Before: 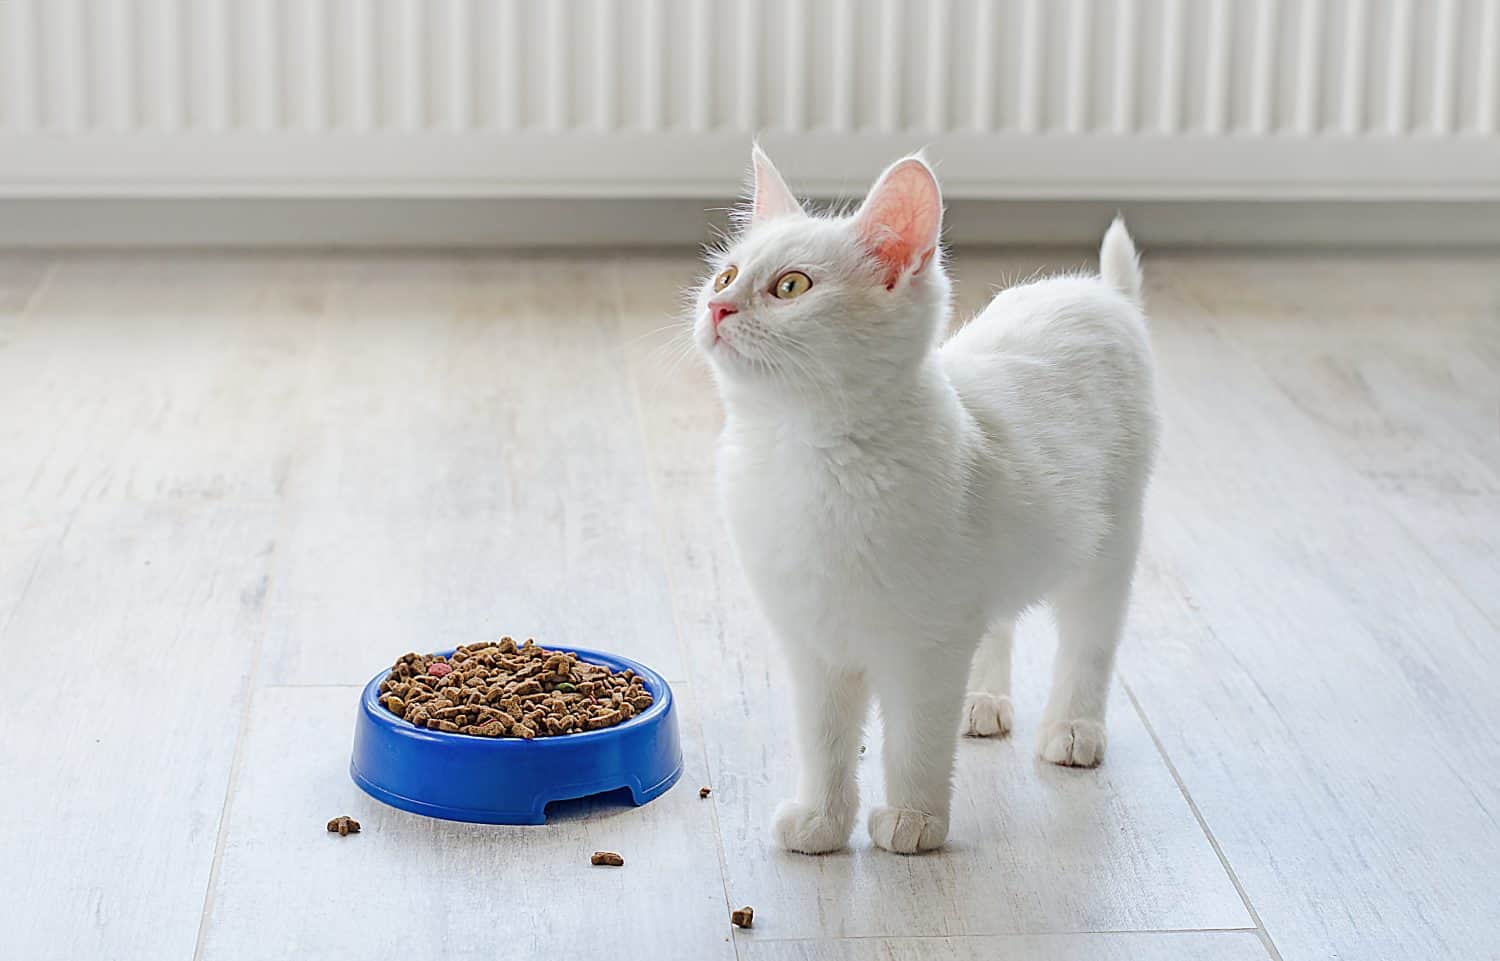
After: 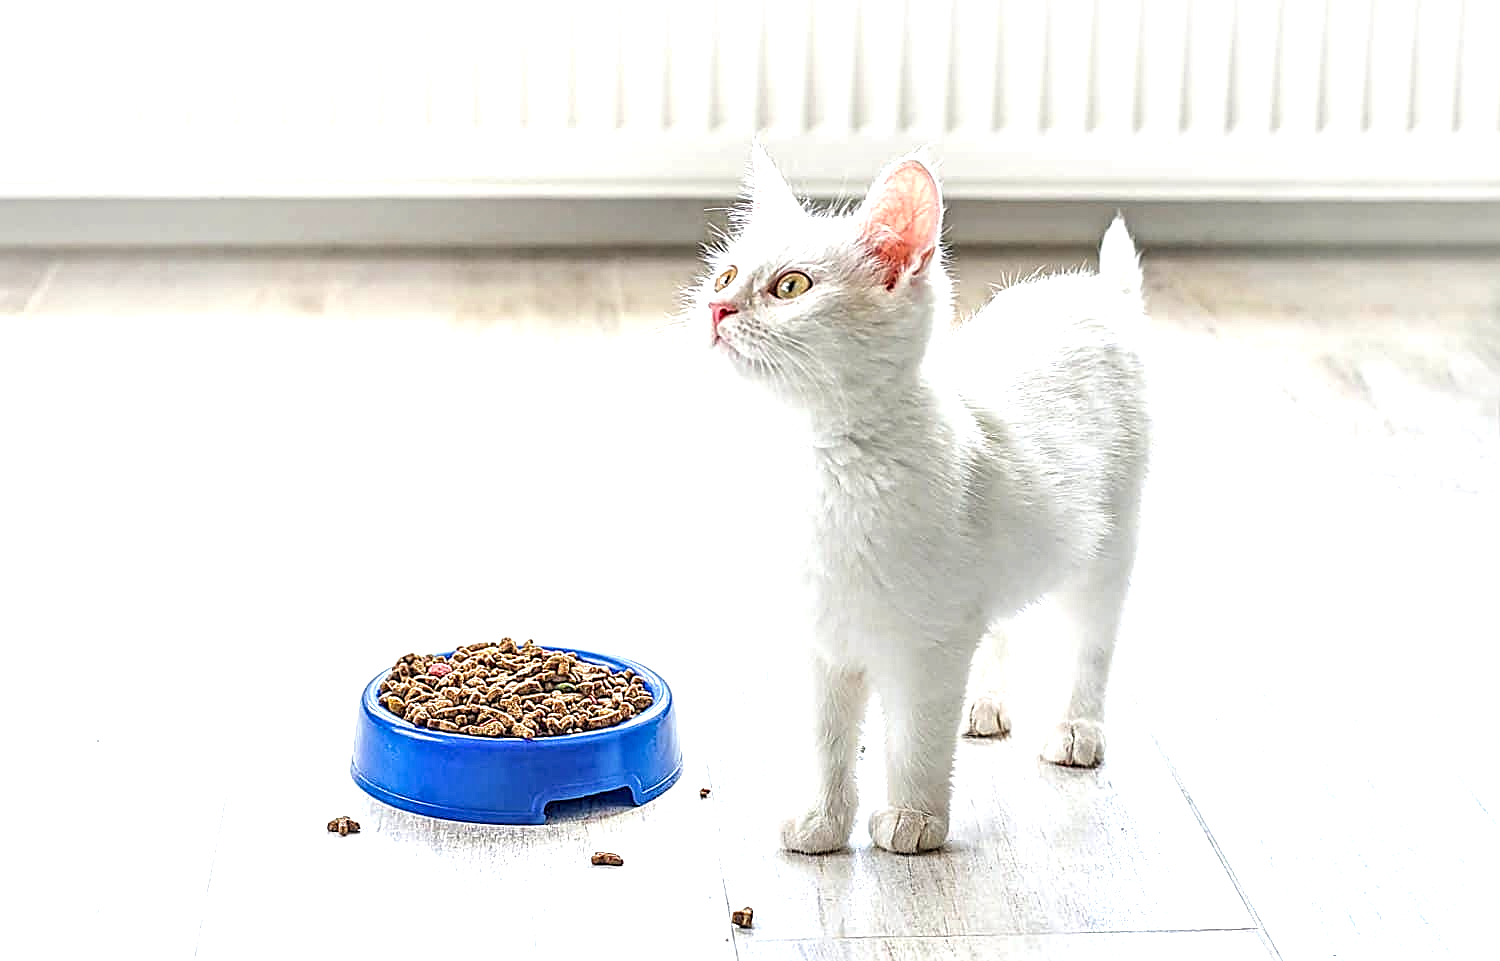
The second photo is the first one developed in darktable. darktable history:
sharpen: on, module defaults
exposure: exposure 1 EV, compensate highlight preservation false
local contrast: detail 160%
